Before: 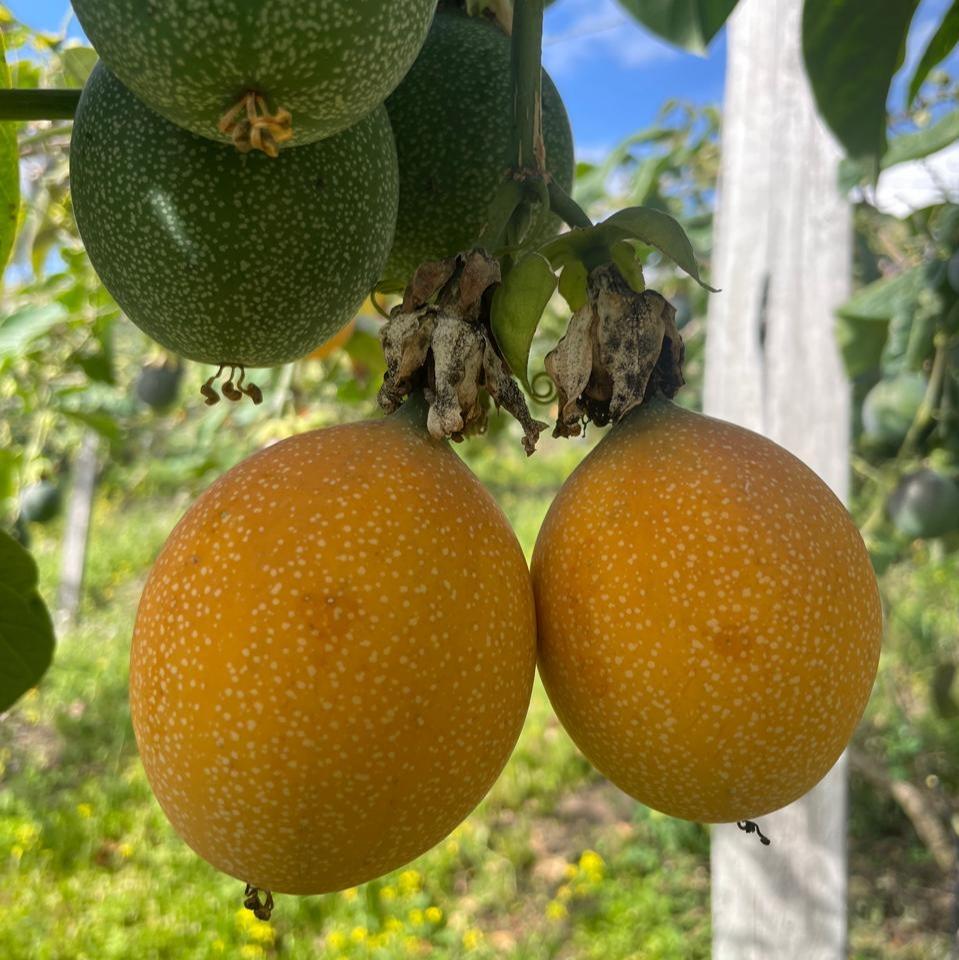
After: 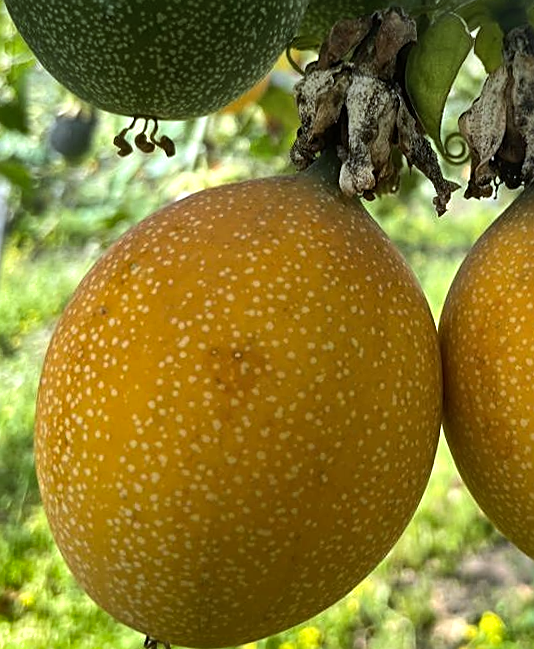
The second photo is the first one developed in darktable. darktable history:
rotate and perspective: rotation 1.57°, crop left 0.018, crop right 0.982, crop top 0.039, crop bottom 0.961
tone equalizer: -8 EV -0.75 EV, -7 EV -0.7 EV, -6 EV -0.6 EV, -5 EV -0.4 EV, -3 EV 0.4 EV, -2 EV 0.6 EV, -1 EV 0.7 EV, +0 EV 0.75 EV, edges refinement/feathering 500, mask exposure compensation -1.57 EV, preserve details no
crop: left 8.966%, top 23.852%, right 34.699%, bottom 4.703%
white balance: red 0.924, blue 1.095
shadows and highlights: soften with gaussian
sharpen: on, module defaults
